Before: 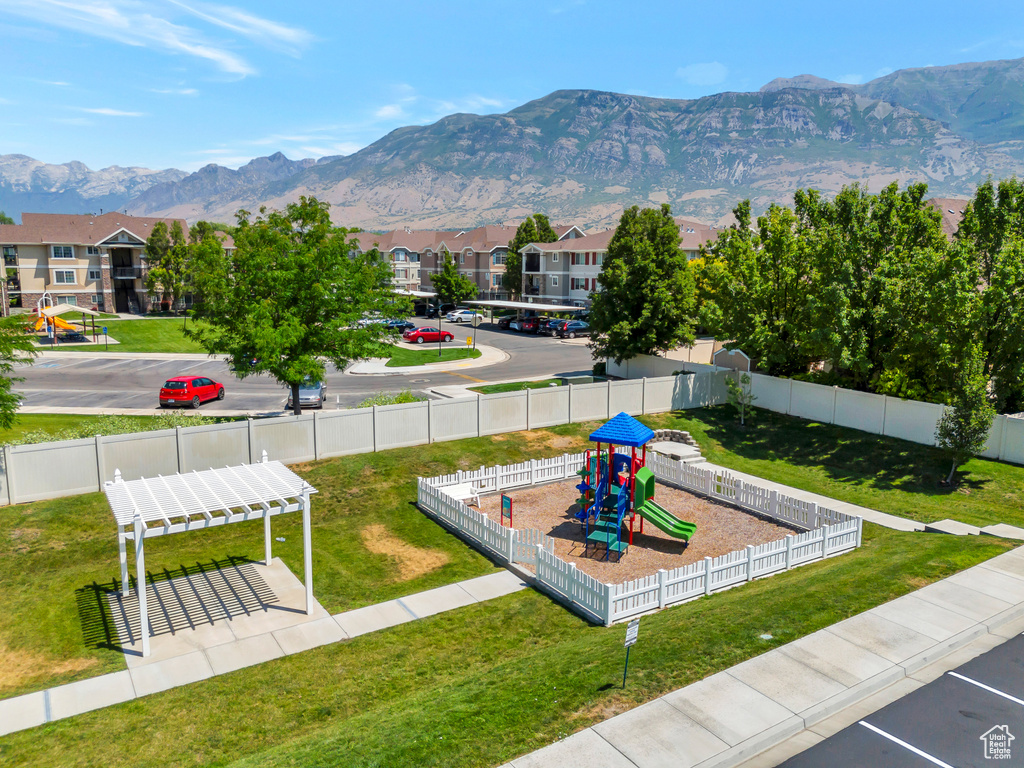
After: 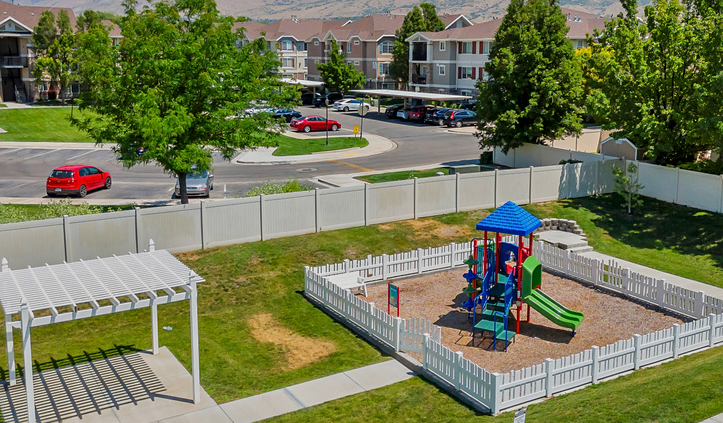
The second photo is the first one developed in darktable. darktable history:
crop: left 11.063%, top 27.538%, right 18.274%, bottom 17.303%
sharpen: radius 1.29, amount 0.295, threshold 0.246
tone equalizer: -8 EV -0.001 EV, -7 EV 0.005 EV, -6 EV -0.024 EV, -5 EV 0.015 EV, -4 EV -0.008 EV, -3 EV 0.013 EV, -2 EV -0.082 EV, -1 EV -0.285 EV, +0 EV -0.599 EV
